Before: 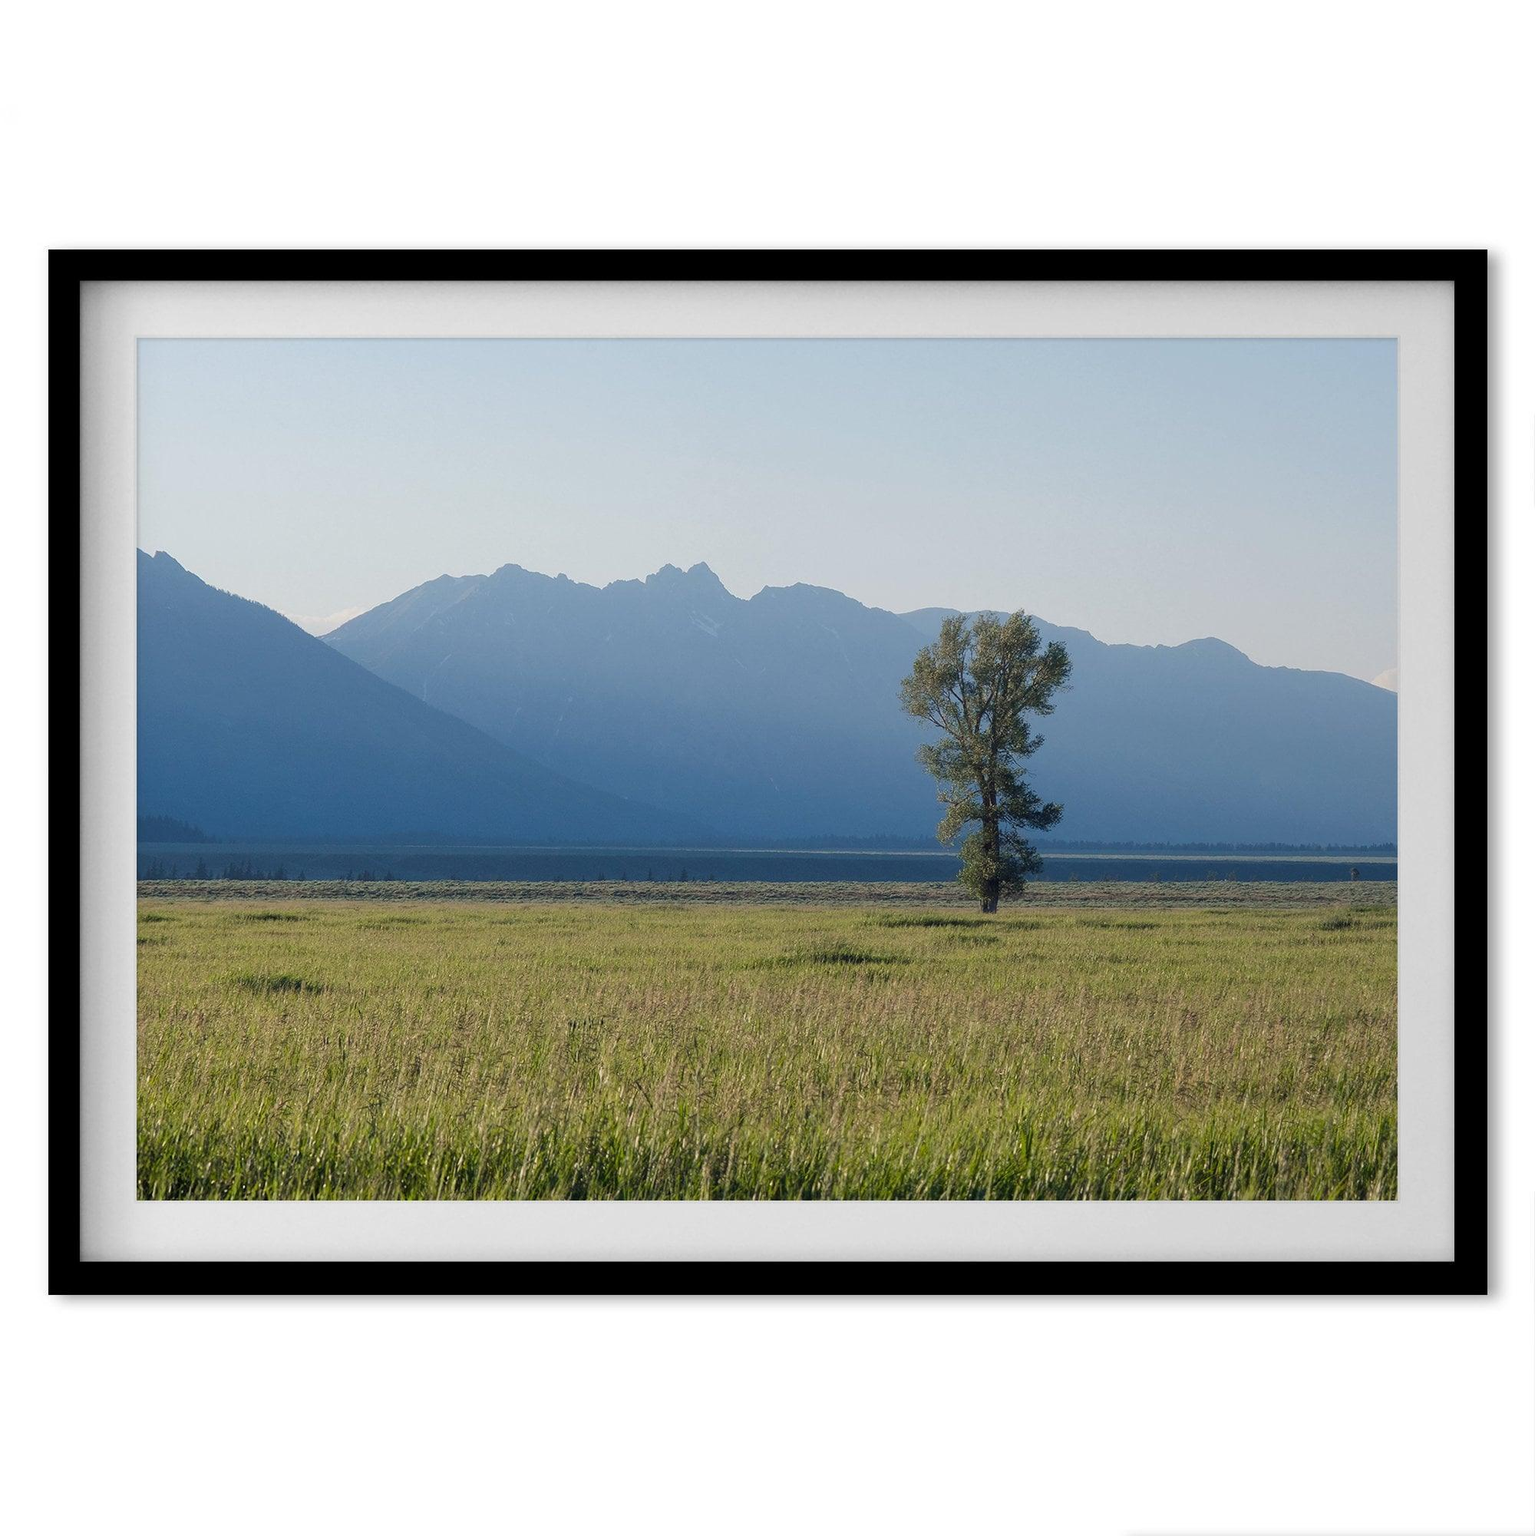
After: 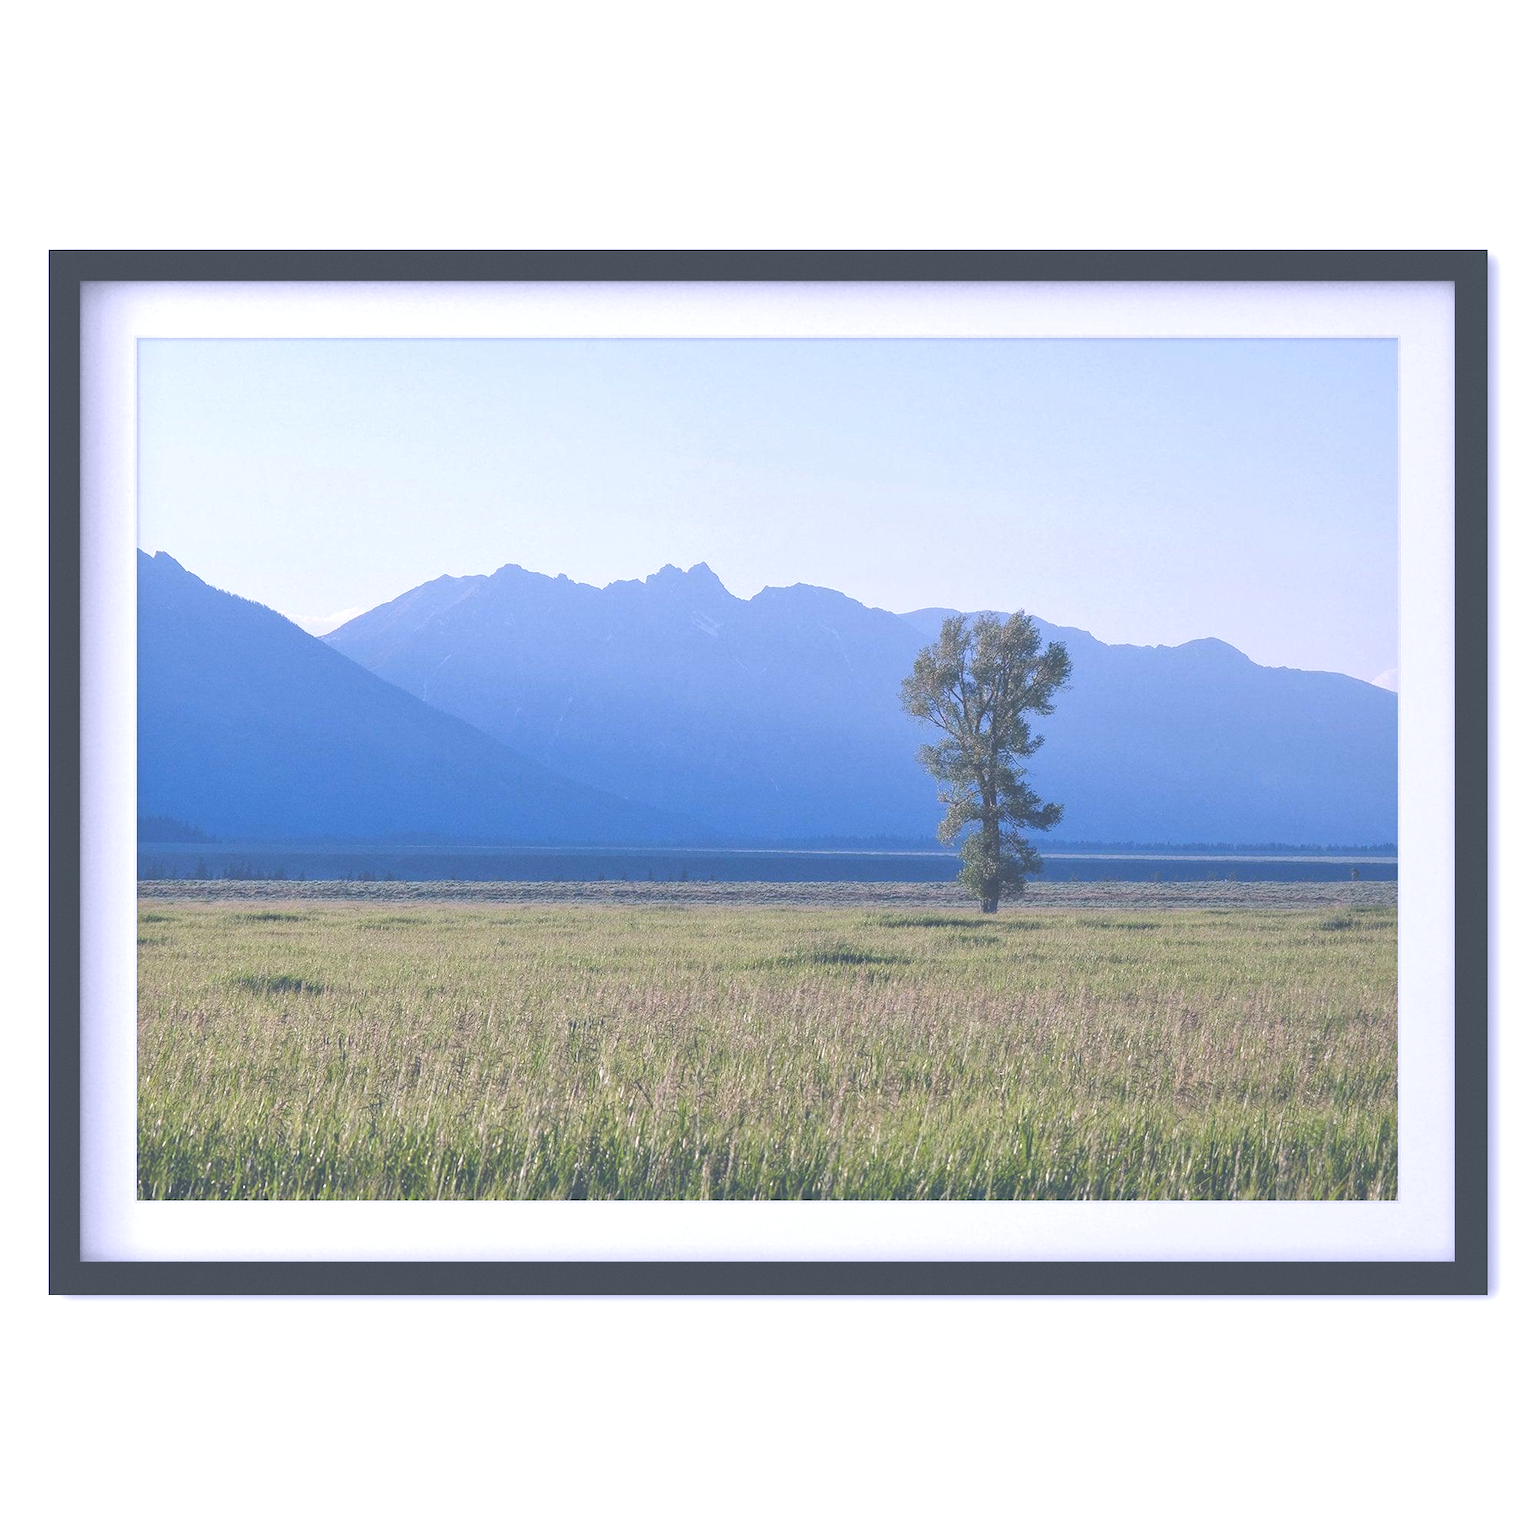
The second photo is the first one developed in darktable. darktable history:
exposure: black level correction -0.062, exposure -0.05 EV, compensate highlight preservation false
color balance rgb: perceptual saturation grading › global saturation 20%, perceptual saturation grading › highlights -50%, perceptual saturation grading › shadows 30%, perceptual brilliance grading › global brilliance 10%, perceptual brilliance grading › shadows 15%
grain: coarseness 0.09 ISO, strength 10%
color calibration: x 0.37, y 0.377, temperature 4289.93 K
local contrast: mode bilateral grid, contrast 20, coarseness 50, detail 120%, midtone range 0.2
white balance: red 1.066, blue 1.119
